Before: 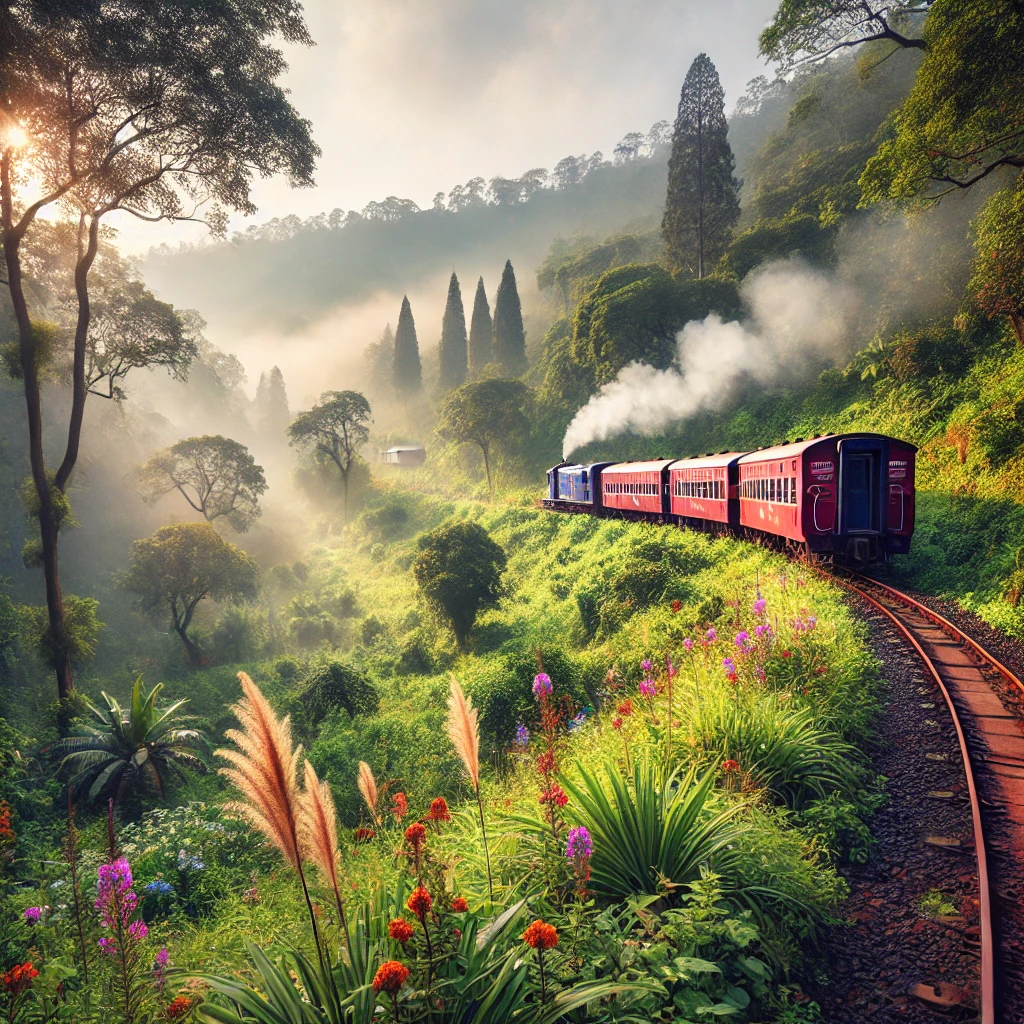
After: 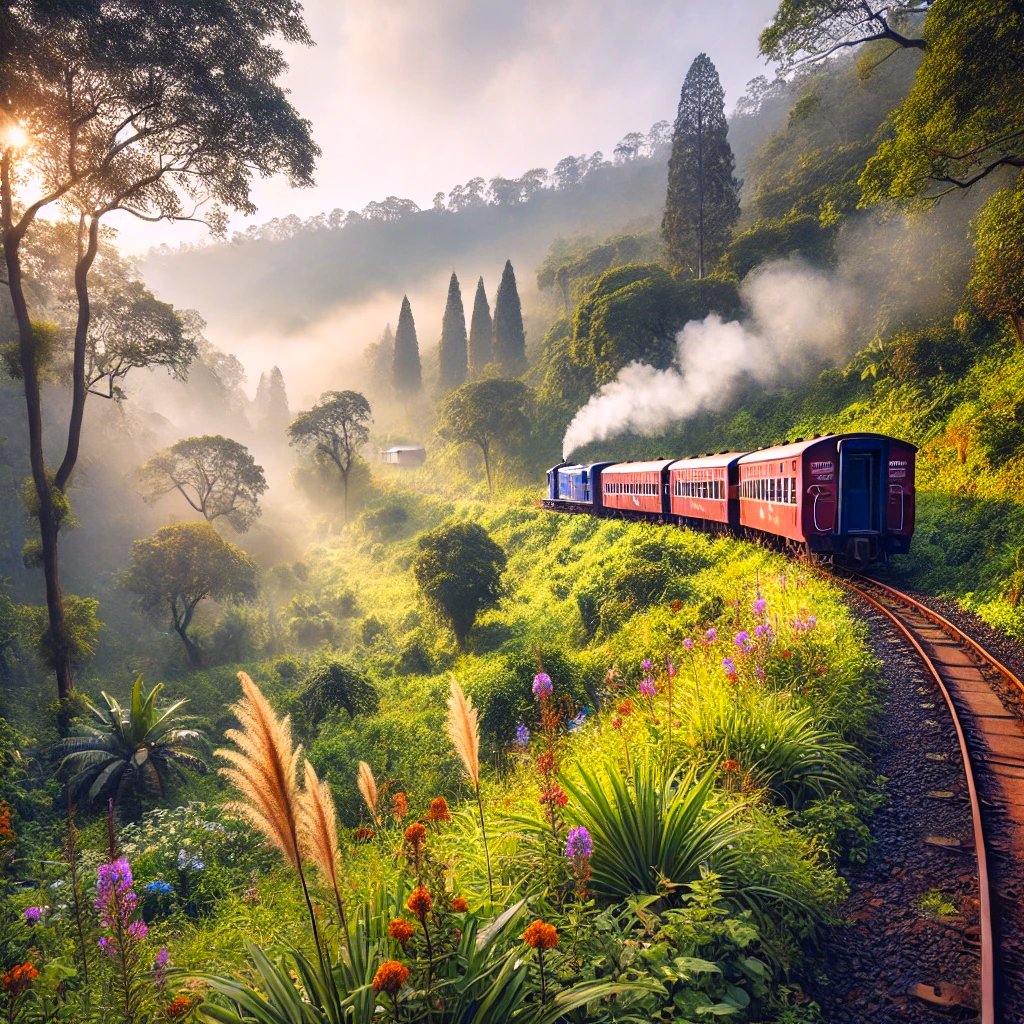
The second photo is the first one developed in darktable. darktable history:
color contrast: green-magenta contrast 0.85, blue-yellow contrast 1.25, unbound 0
white balance: red 1.05, blue 1.072
